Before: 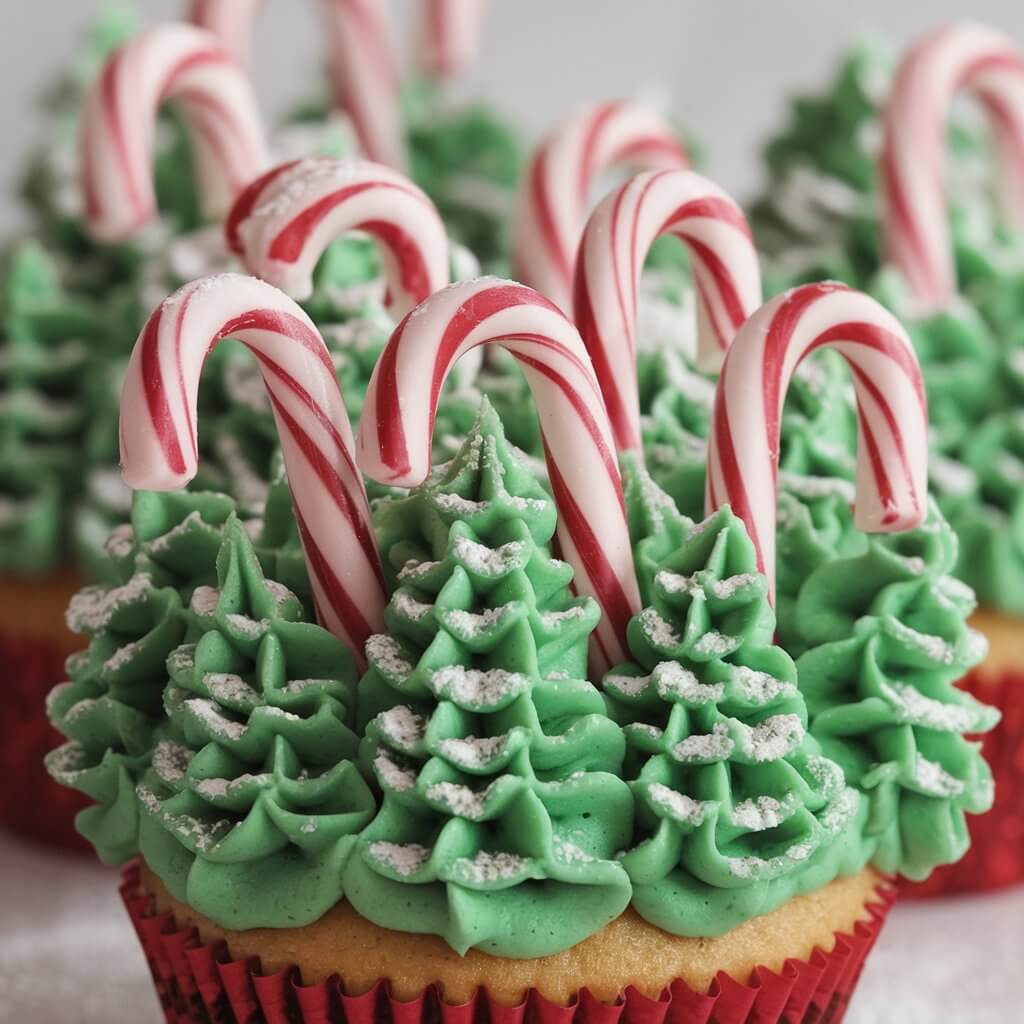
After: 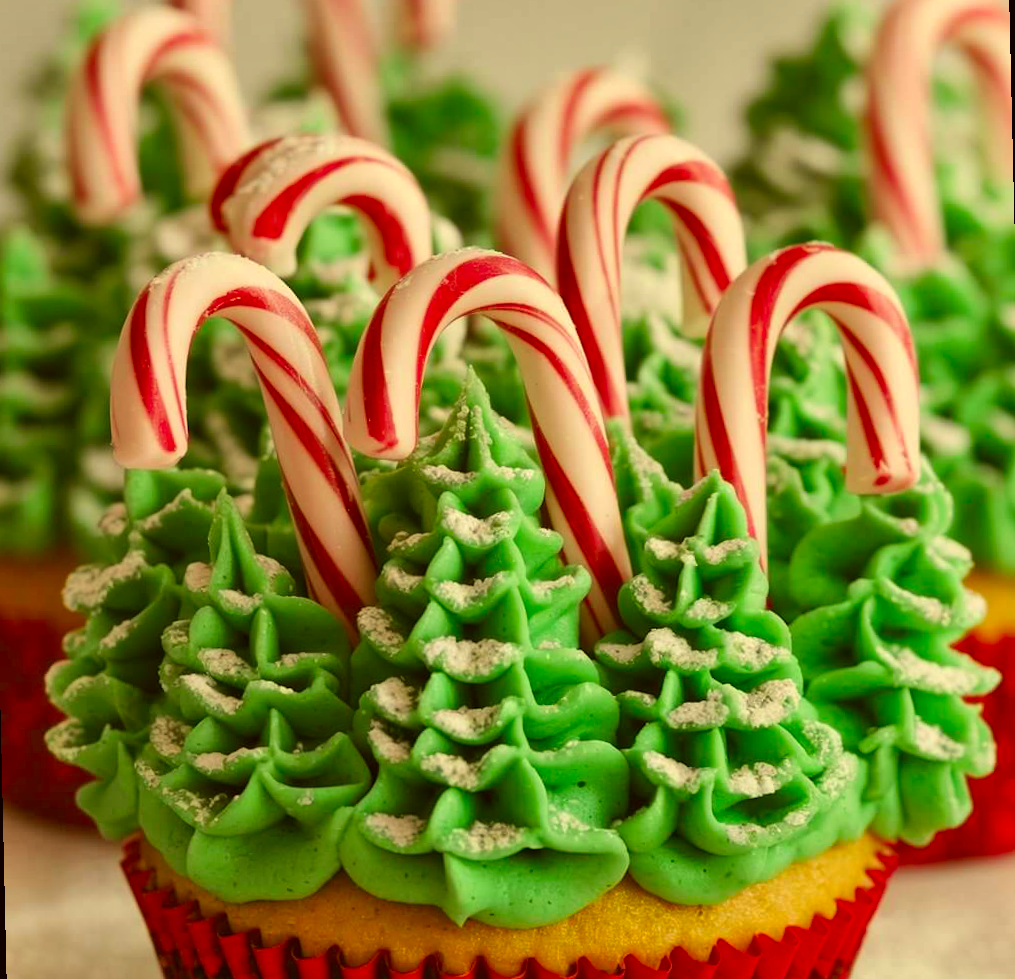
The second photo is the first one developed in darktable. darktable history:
rotate and perspective: rotation -1.32°, lens shift (horizontal) -0.031, crop left 0.015, crop right 0.985, crop top 0.047, crop bottom 0.982
color correction: highlights a* 0.162, highlights b* 29.53, shadows a* -0.162, shadows b* 21.09
shadows and highlights: low approximation 0.01, soften with gaussian
contrast brightness saturation: saturation 0.5
